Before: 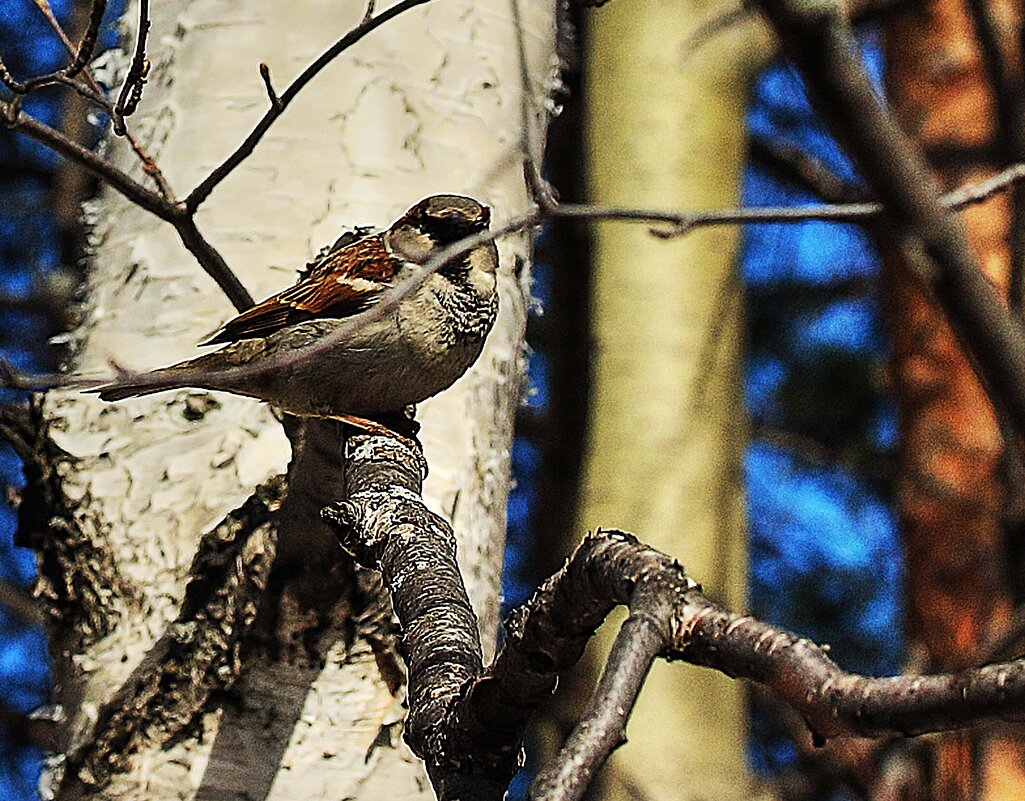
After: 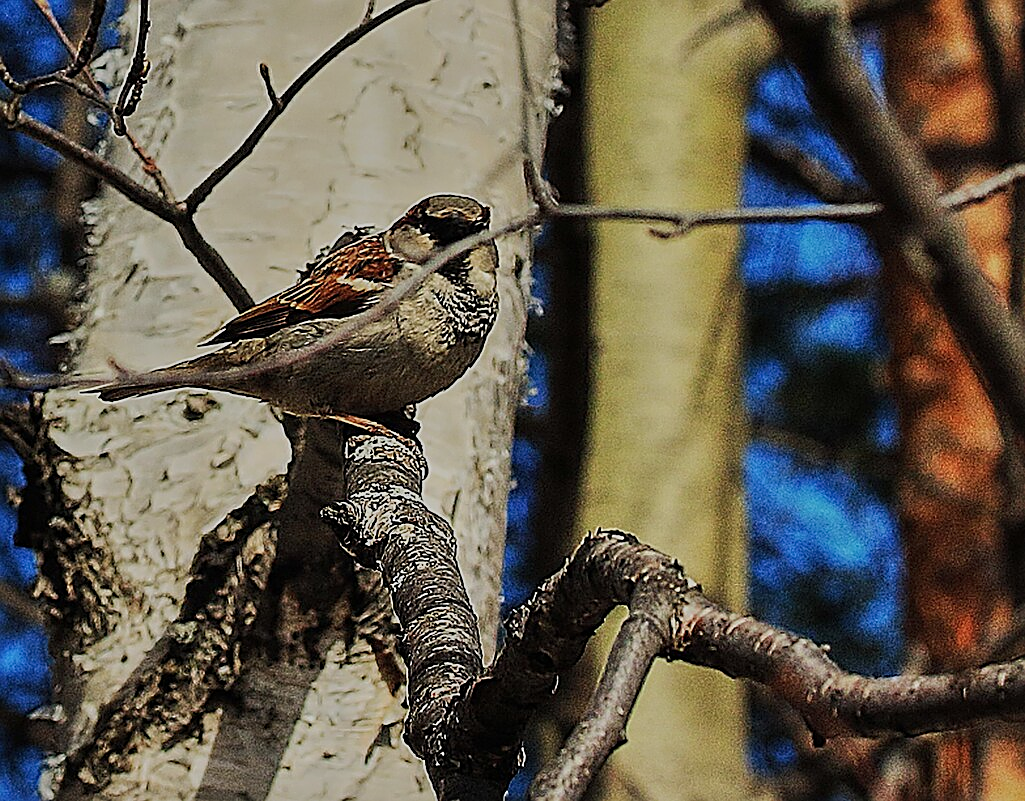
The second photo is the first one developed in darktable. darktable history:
sharpen: on, module defaults
tone equalizer: -8 EV -0.002 EV, -7 EV 0.005 EV, -6 EV -0.008 EV, -5 EV 0.007 EV, -4 EV -0.042 EV, -3 EV -0.233 EV, -2 EV -0.662 EV, -1 EV -0.983 EV, +0 EV -0.969 EV, smoothing diameter 2%, edges refinement/feathering 20, mask exposure compensation -1.57 EV, filter diffusion 5
